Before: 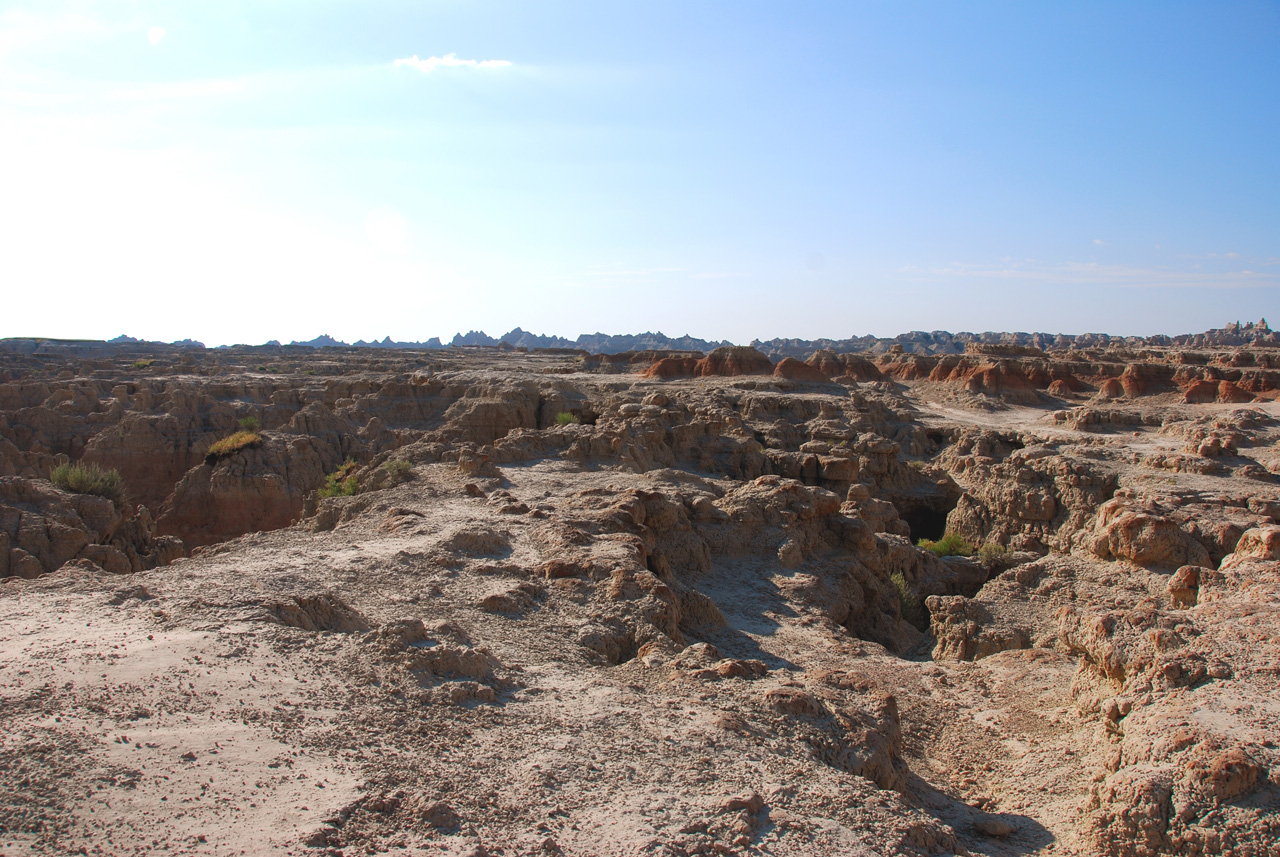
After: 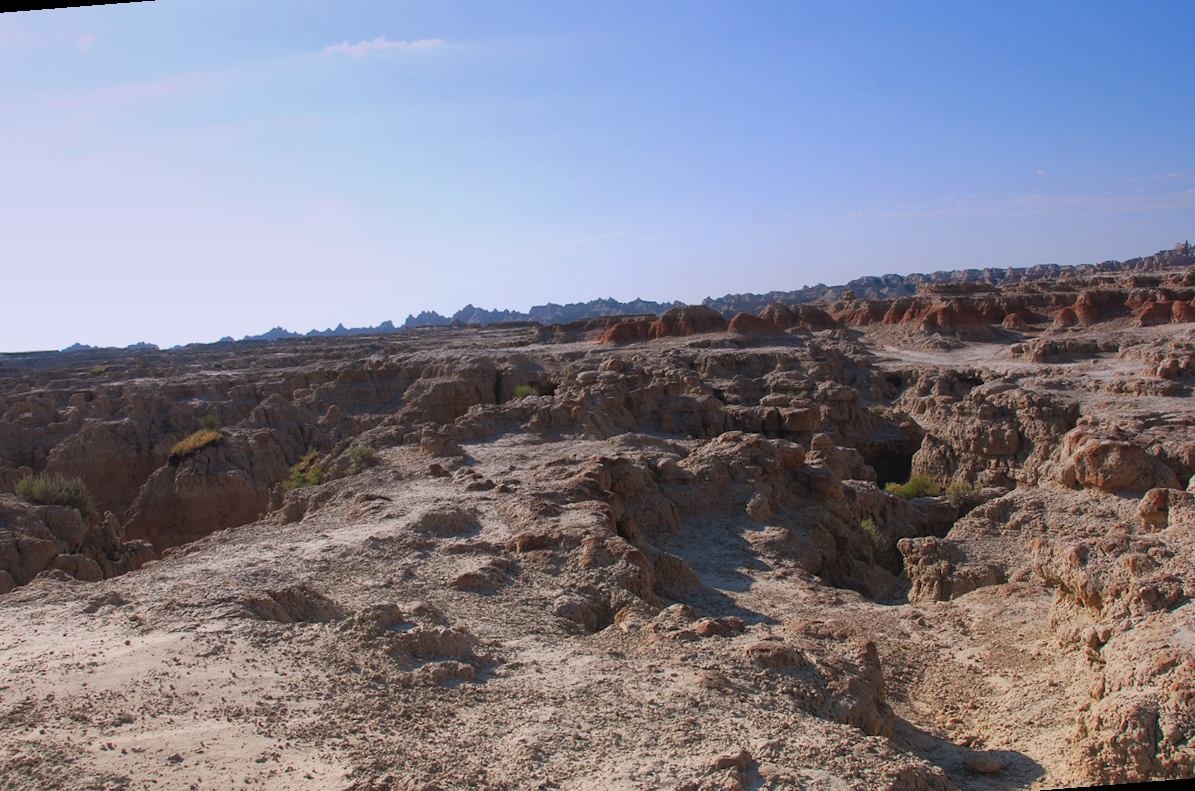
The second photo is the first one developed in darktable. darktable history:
rotate and perspective: rotation -4.57°, crop left 0.054, crop right 0.944, crop top 0.087, crop bottom 0.914
graduated density: hue 238.83°, saturation 50%
